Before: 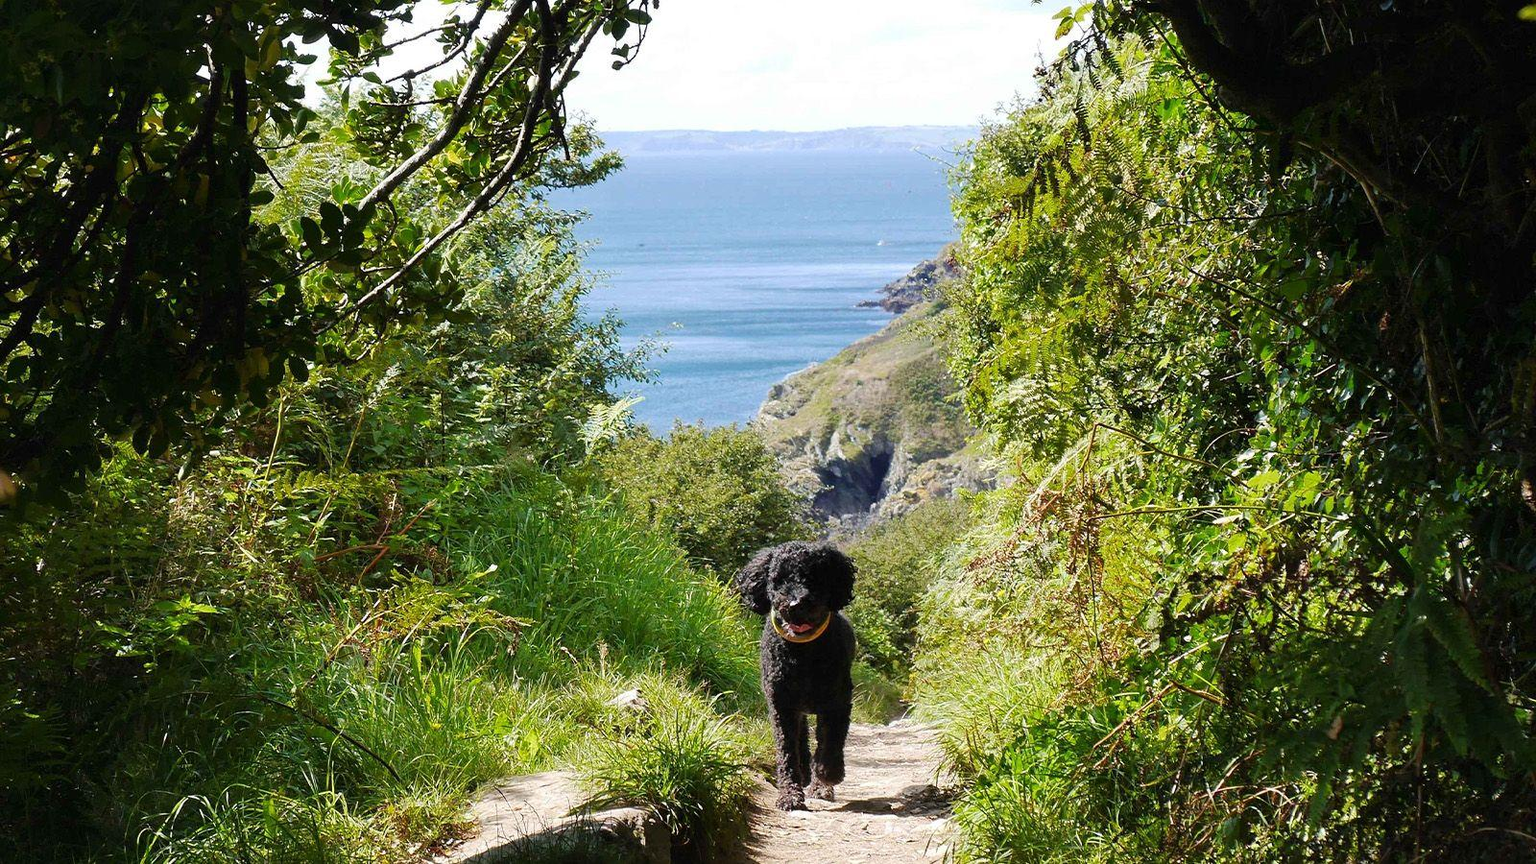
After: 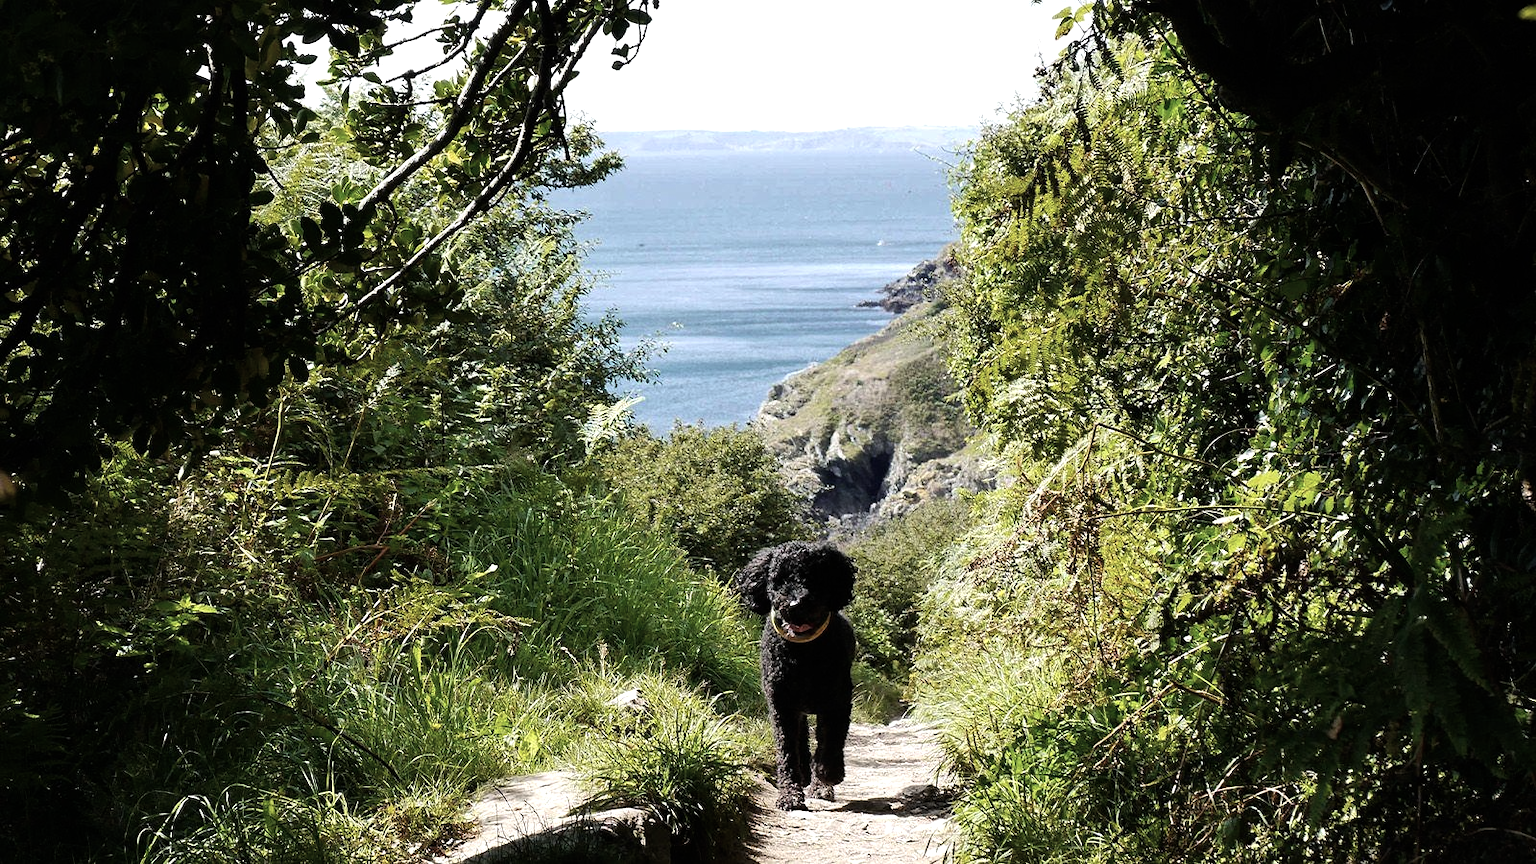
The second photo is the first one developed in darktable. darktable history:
color balance rgb: shadows lift › luminance -10%, power › luminance -9%, linear chroma grading › global chroma 10%, global vibrance 10%, contrast 15%, saturation formula JzAzBz (2021)
contrast brightness saturation: contrast 0.1, saturation -0.36
